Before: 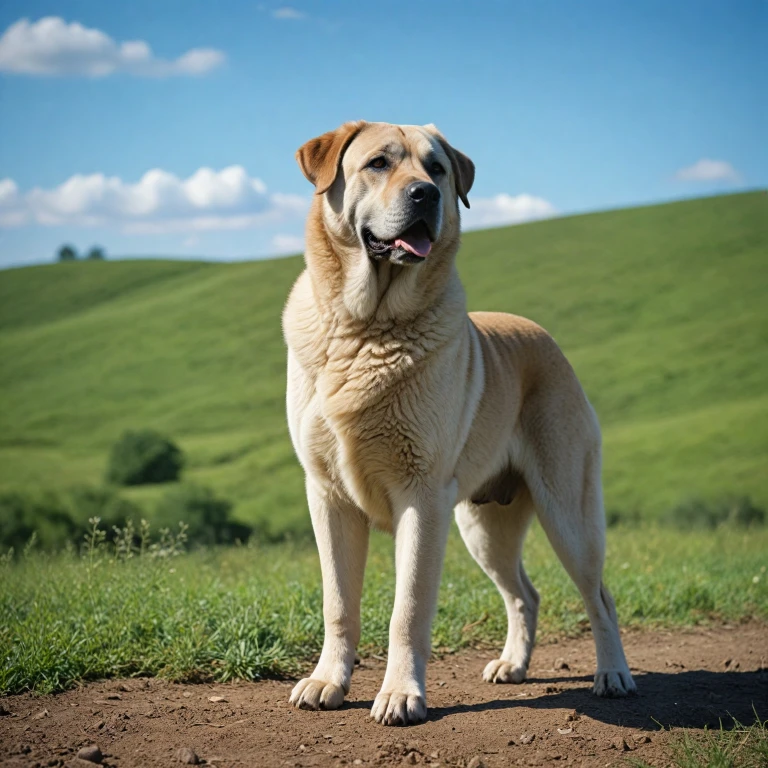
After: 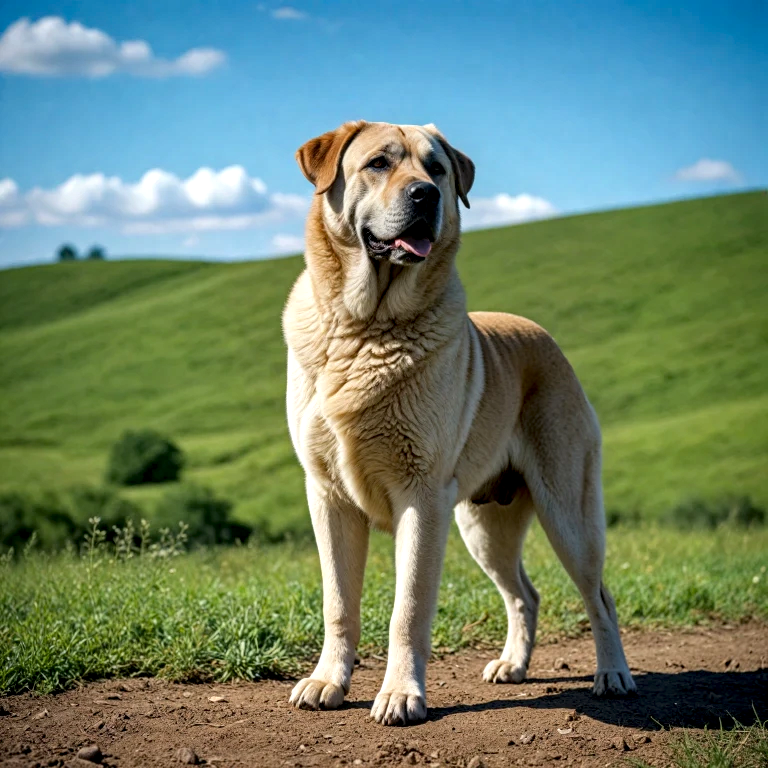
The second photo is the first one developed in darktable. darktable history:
haze removal: compatibility mode true, adaptive false
local contrast: highlights 65%, shadows 54%, detail 169%, midtone range 0.514
lowpass: radius 0.1, contrast 0.85, saturation 1.1, unbound 0
